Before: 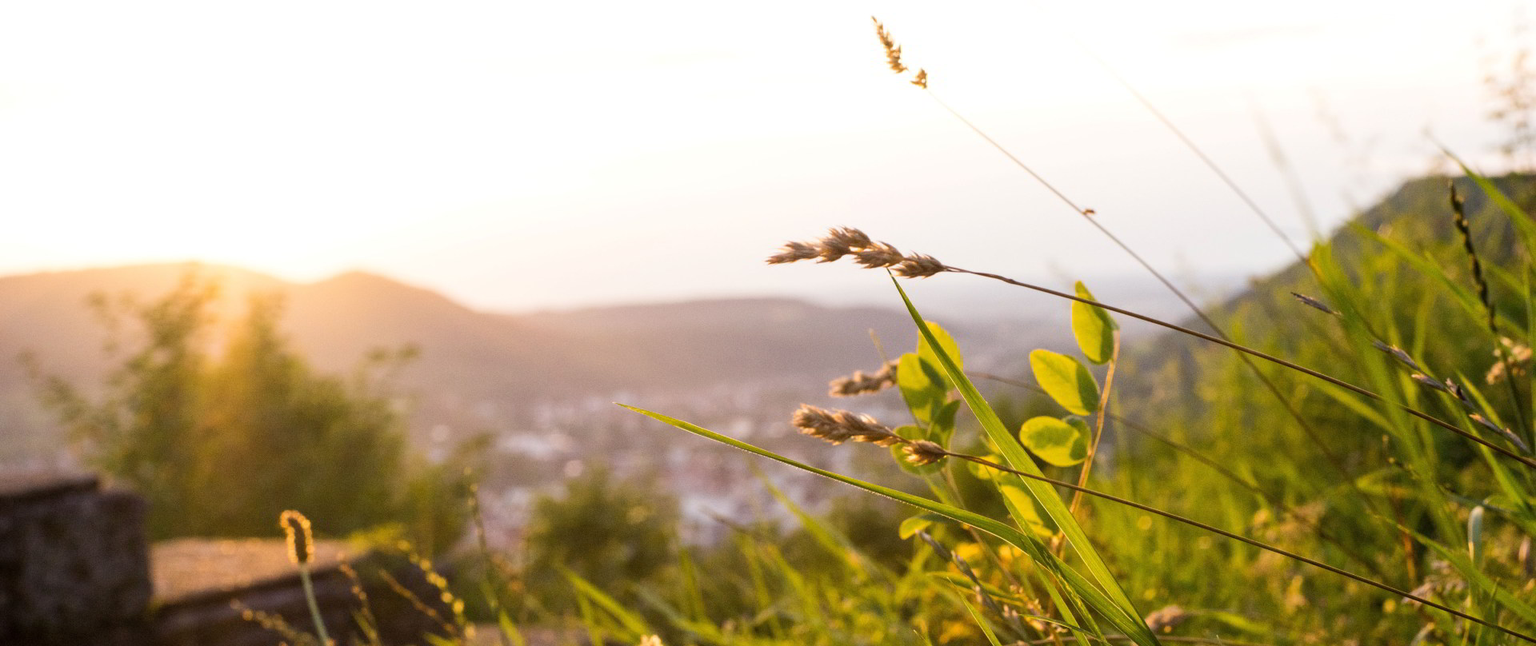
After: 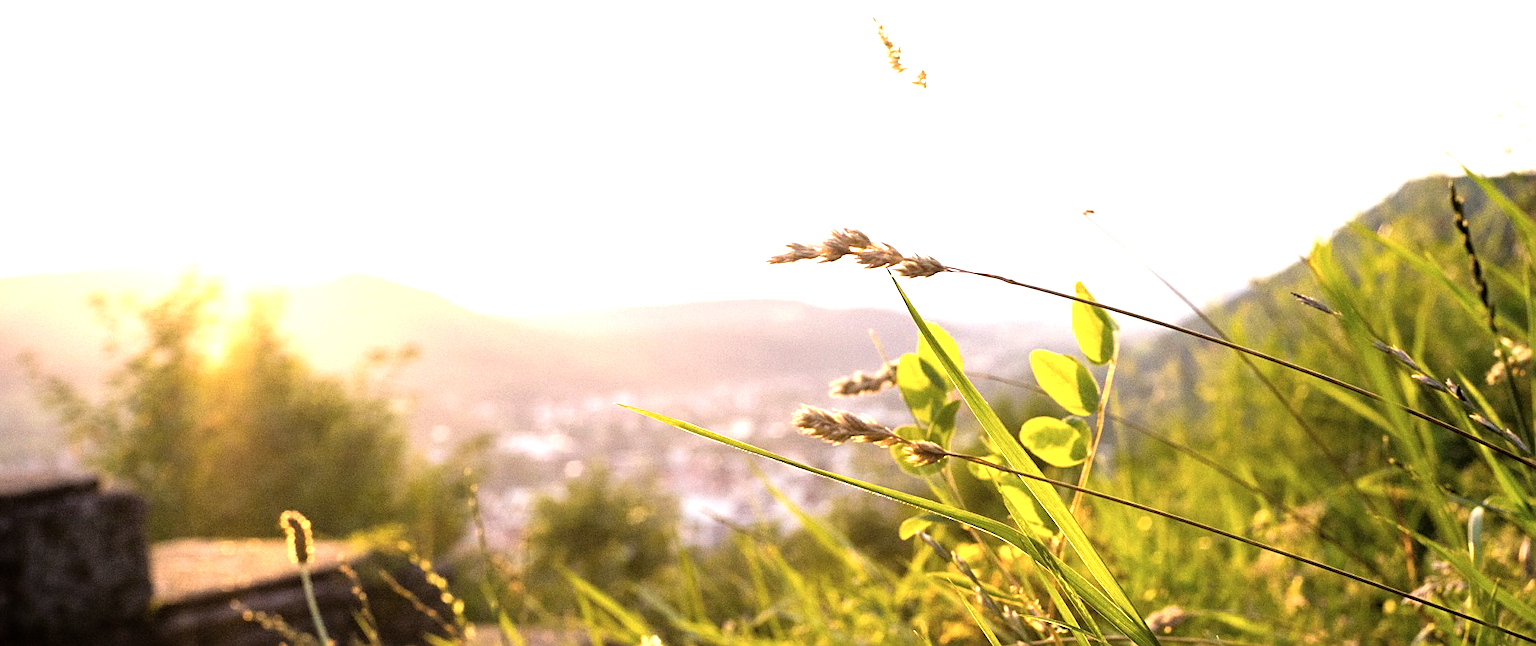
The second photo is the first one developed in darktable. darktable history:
tone equalizer: -8 EV -1.06 EV, -7 EV -1.03 EV, -6 EV -0.833 EV, -5 EV -0.613 EV, -3 EV 0.576 EV, -2 EV 0.843 EV, -1 EV 0.994 EV, +0 EV 1.08 EV
color zones: curves: ch0 [(0, 0.5) (0.143, 0.52) (0.286, 0.5) (0.429, 0.5) (0.571, 0.5) (0.714, 0.5) (0.857, 0.5) (1, 0.5)]; ch1 [(0, 0.489) (0.155, 0.45) (0.286, 0.466) (0.429, 0.5) (0.571, 0.5) (0.714, 0.5) (0.857, 0.5) (1, 0.489)]
sharpen: on, module defaults
